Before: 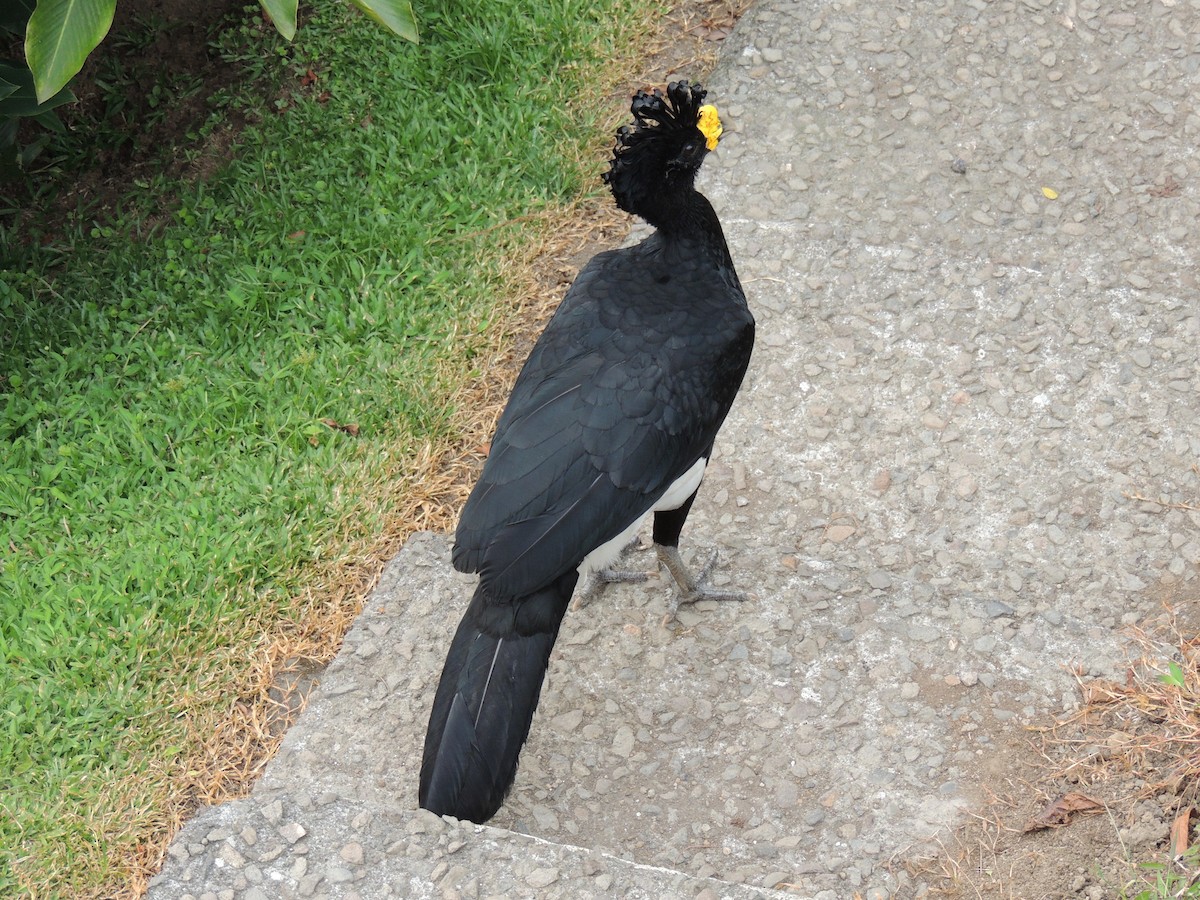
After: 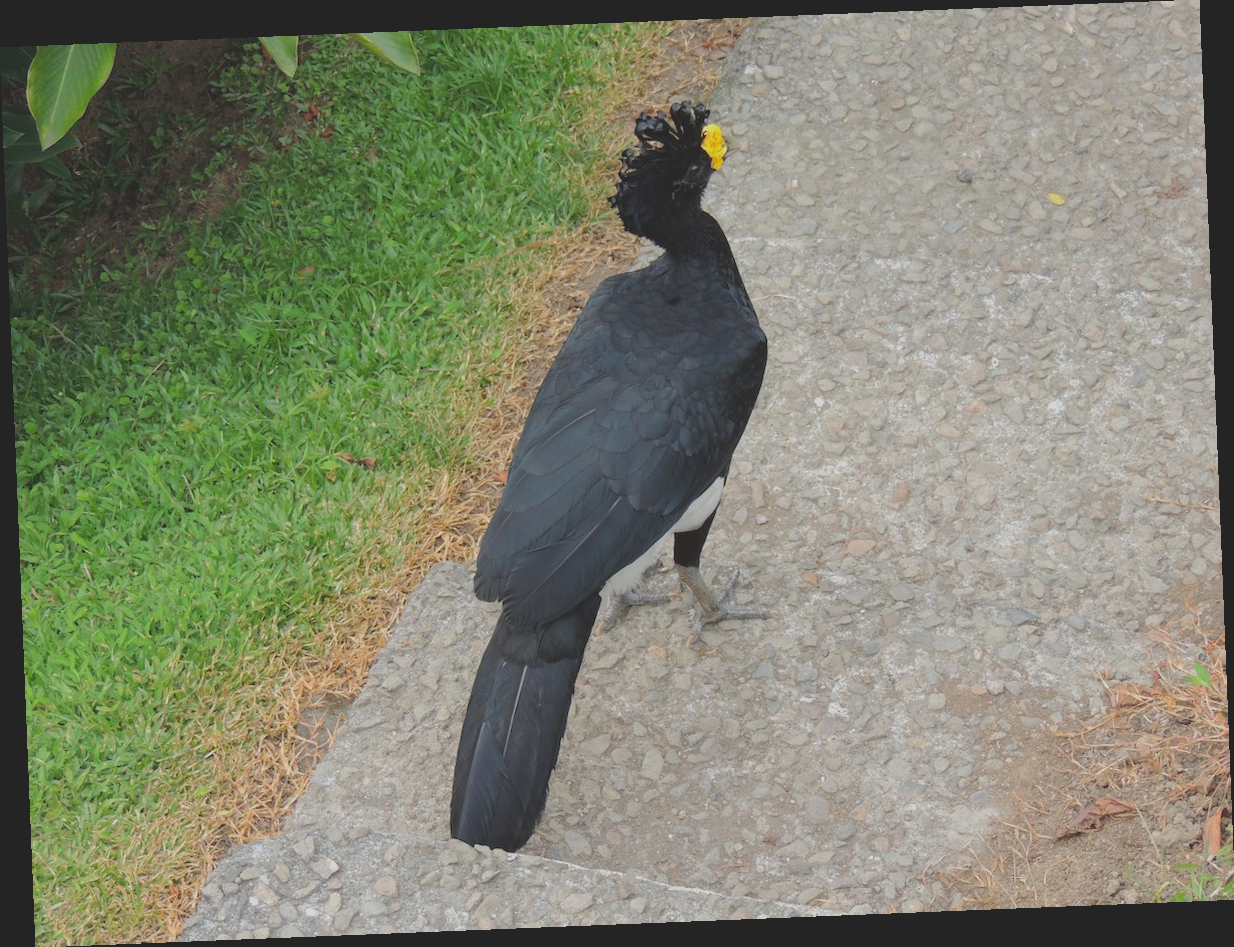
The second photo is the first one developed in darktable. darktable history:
contrast brightness saturation: contrast -0.28
rotate and perspective: rotation -2.29°, automatic cropping off
